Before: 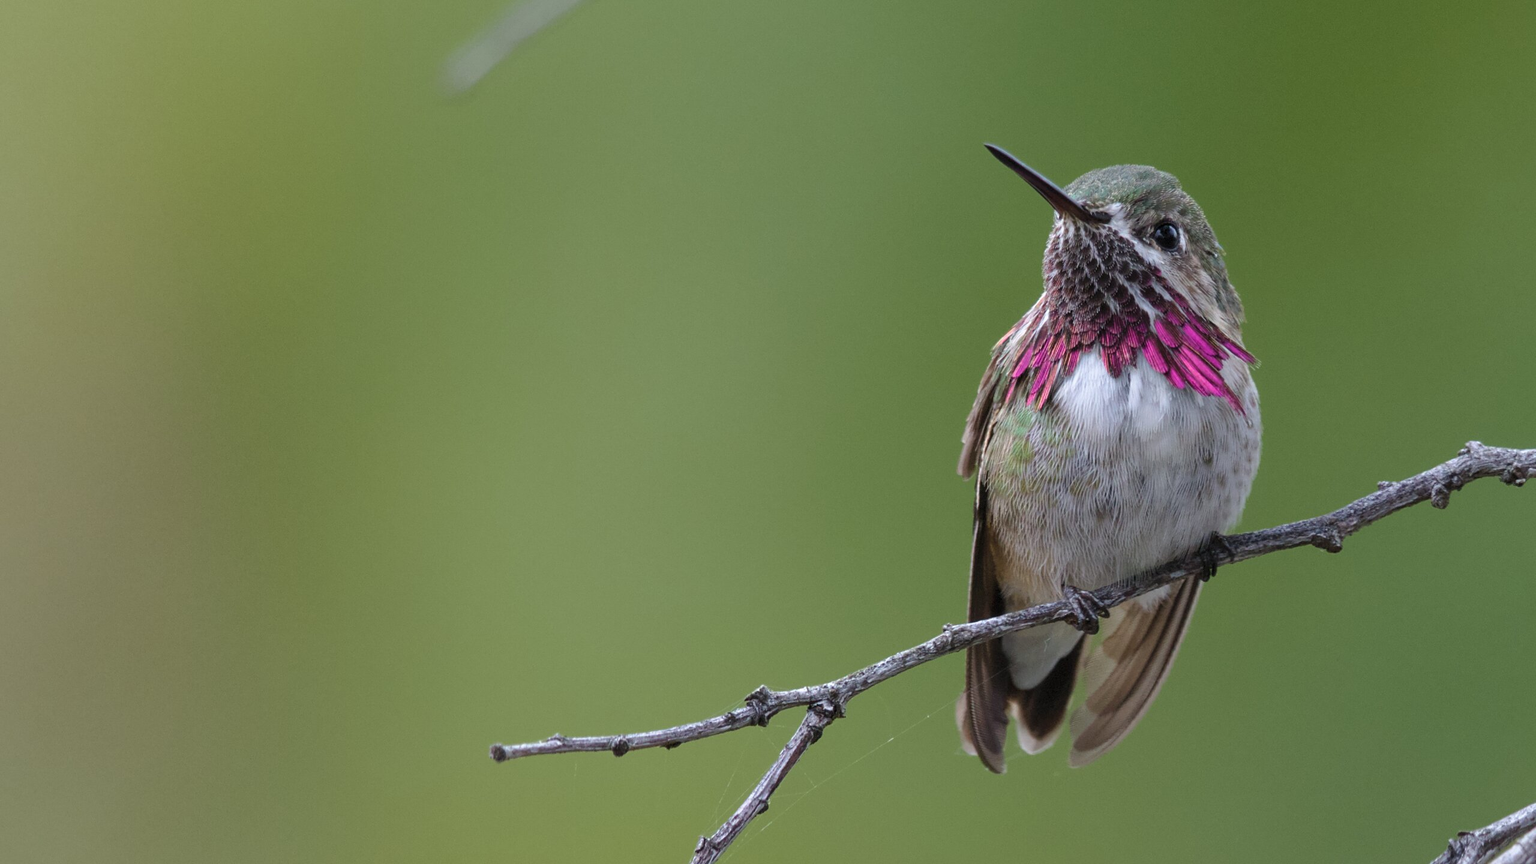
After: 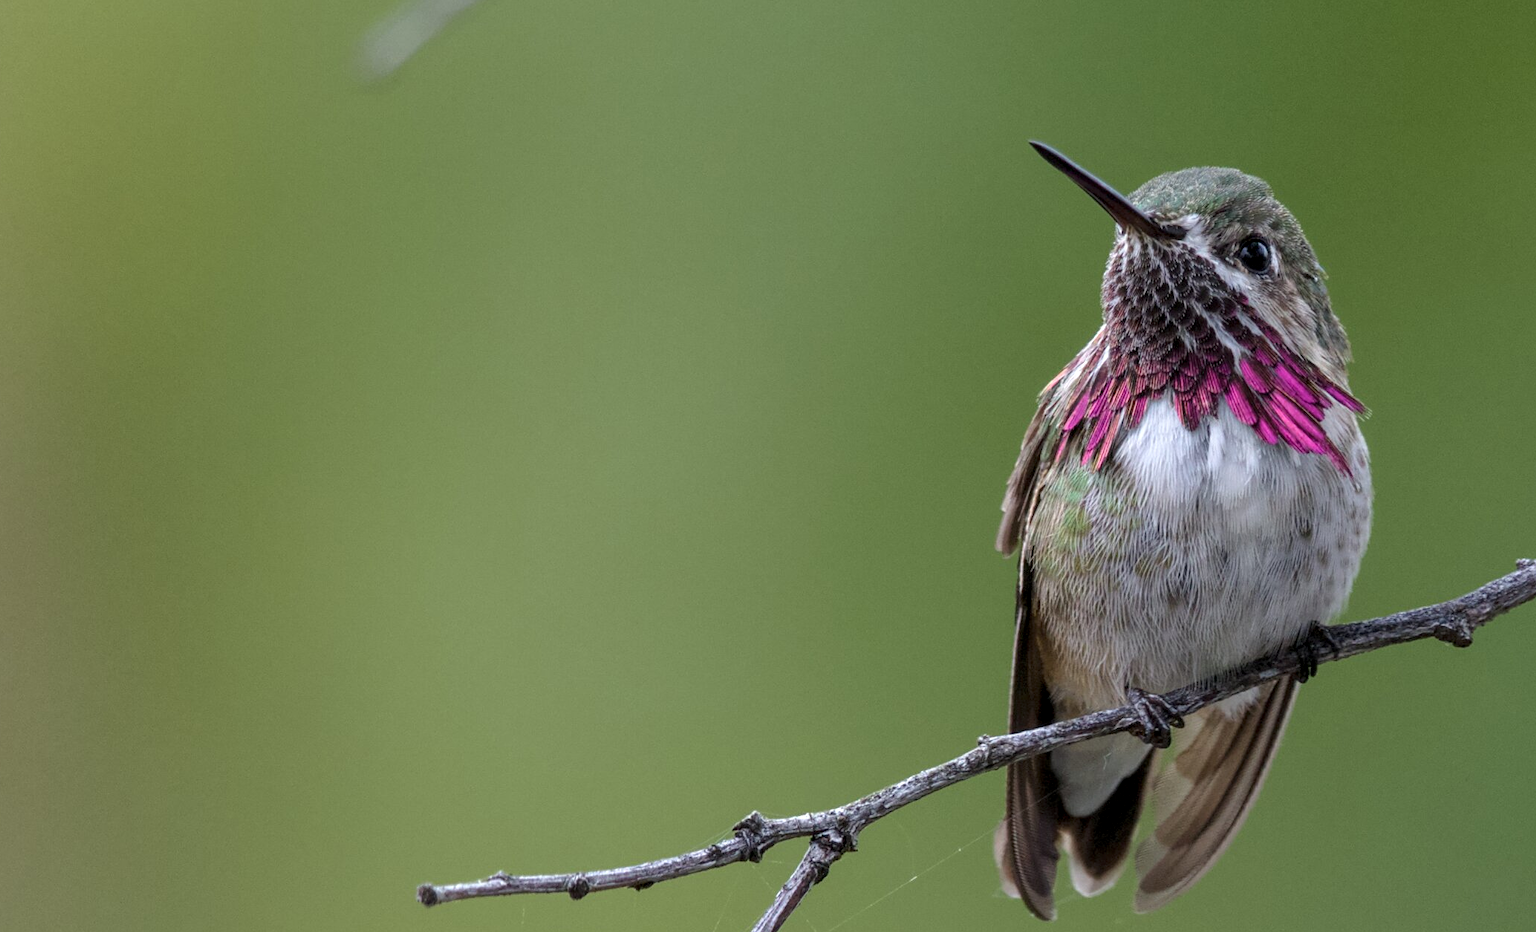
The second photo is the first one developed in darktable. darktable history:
crop: left 9.968%, top 3.541%, right 9.238%, bottom 9.208%
local contrast: detail 130%
